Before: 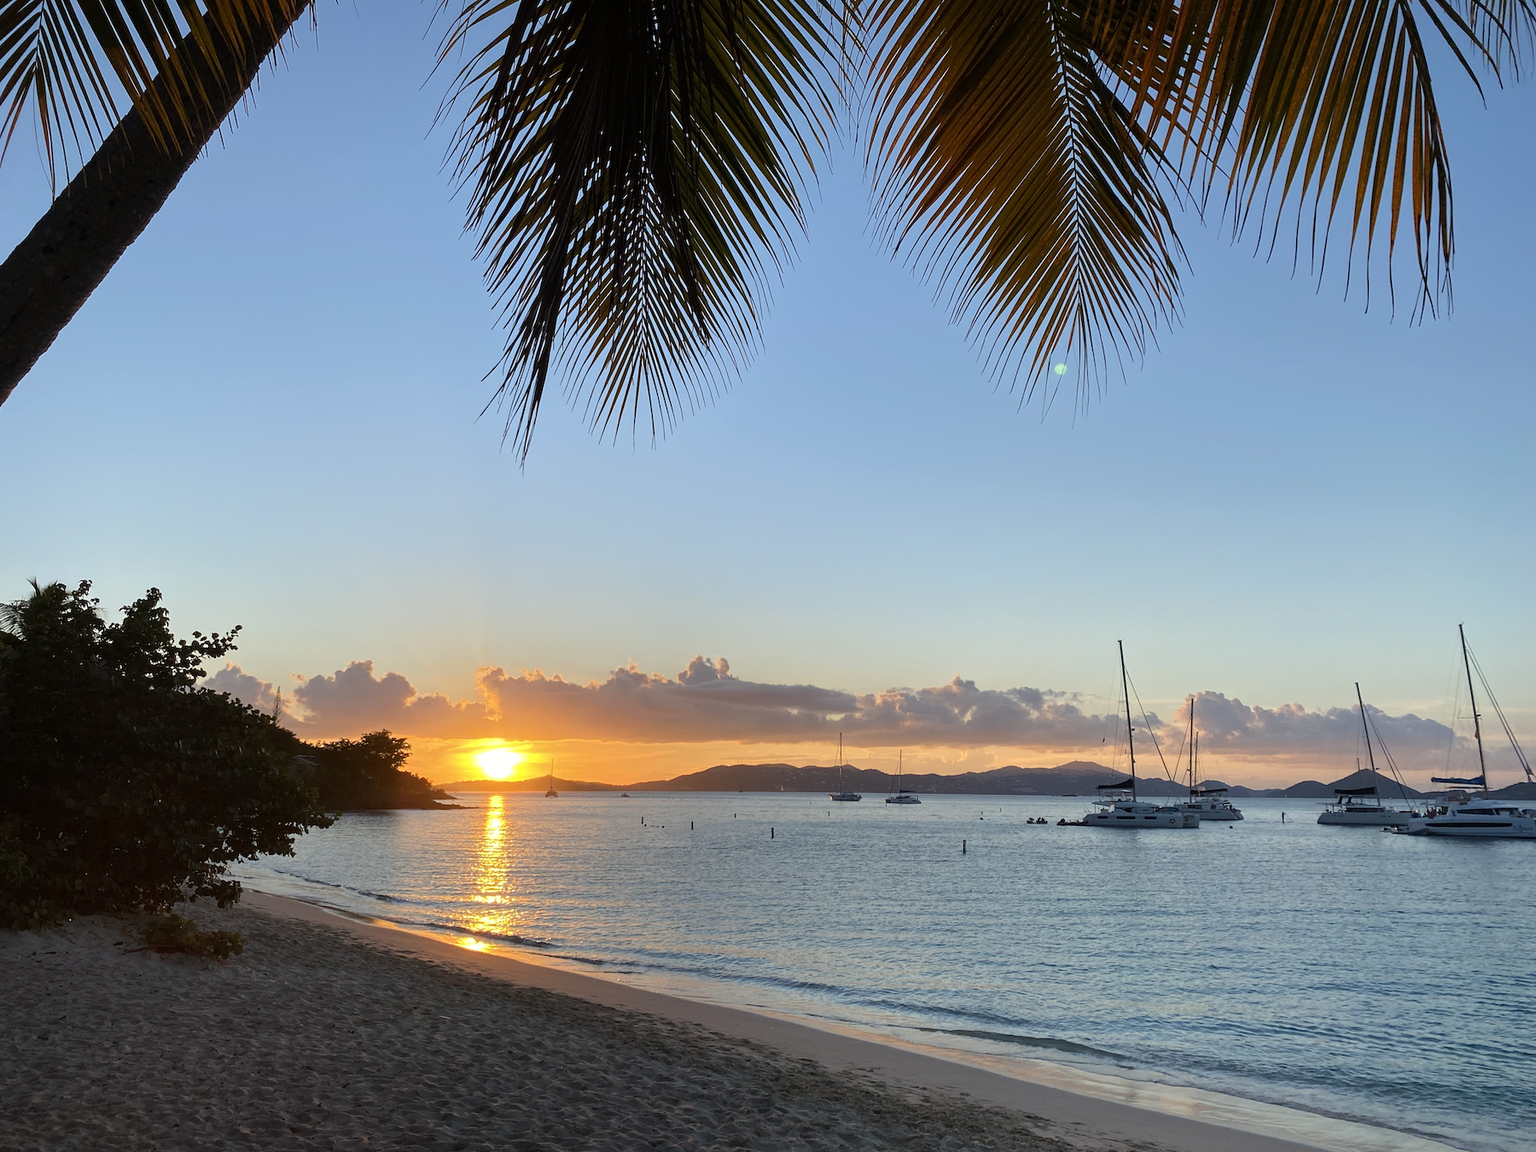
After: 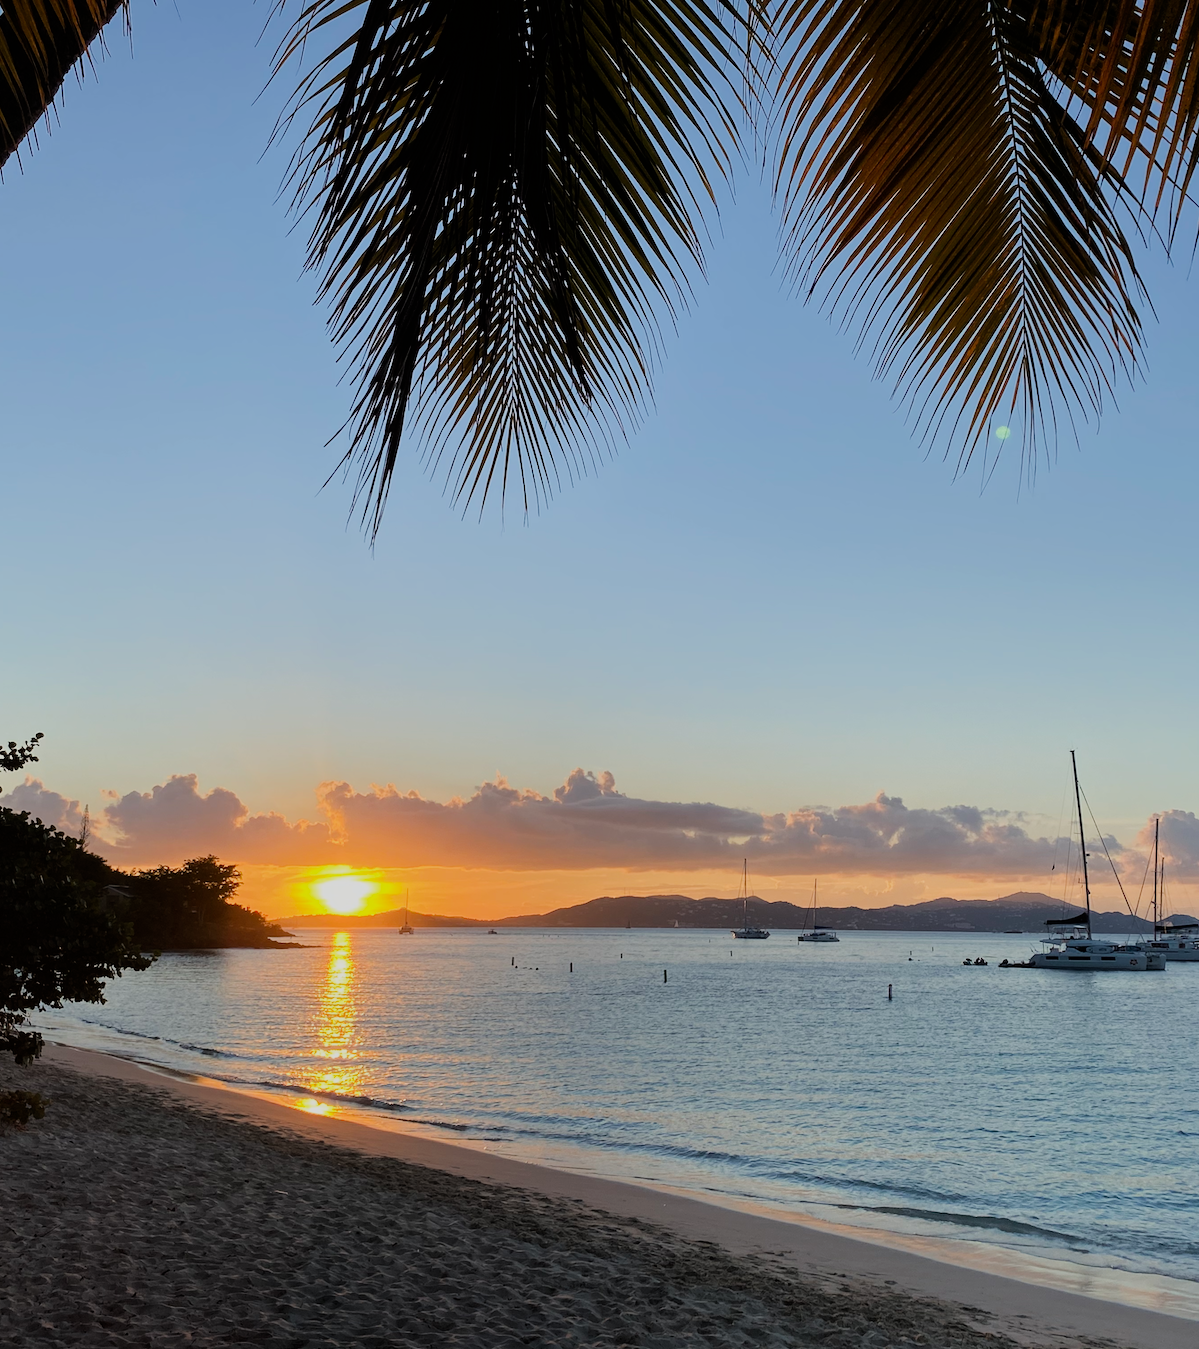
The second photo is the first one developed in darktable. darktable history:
crop and rotate: left 13.342%, right 19.991%
filmic rgb: black relative exposure -7.65 EV, white relative exposure 4.56 EV, hardness 3.61, contrast 1.05
